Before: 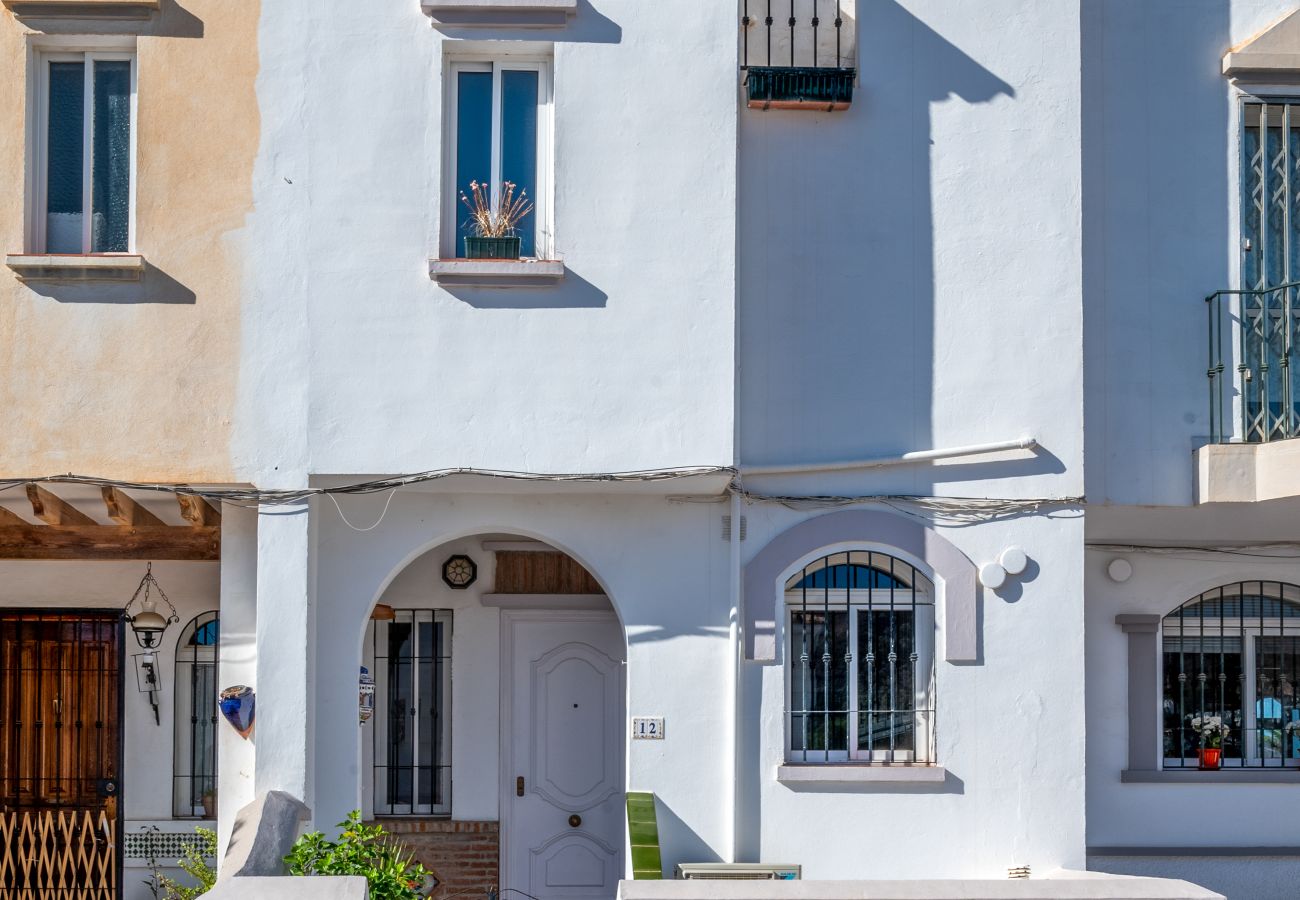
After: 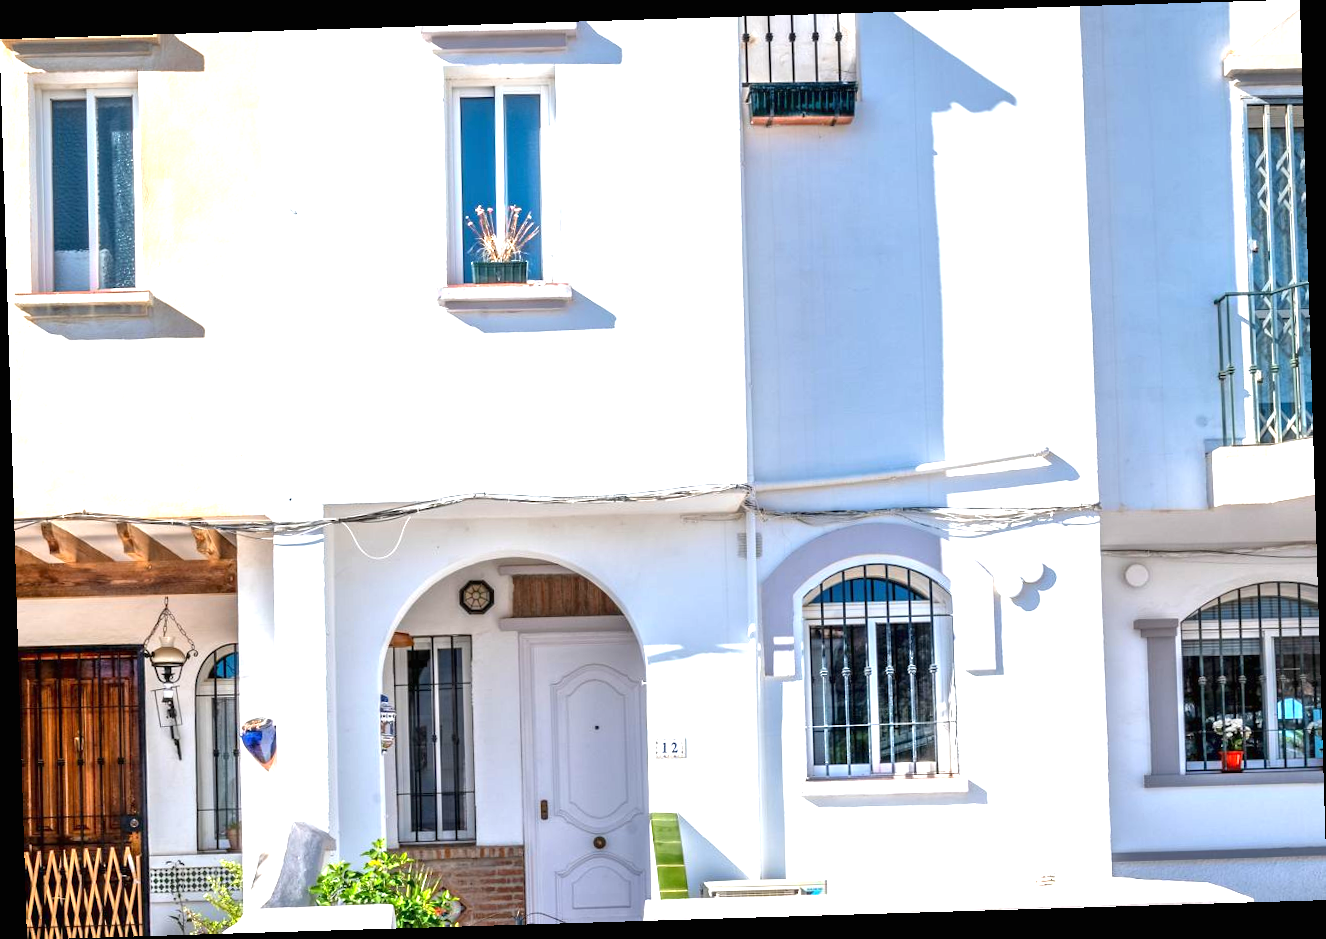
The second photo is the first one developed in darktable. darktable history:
exposure: black level correction 0, exposure 1.5 EV, compensate exposure bias true, compensate highlight preservation false
rotate and perspective: rotation -1.75°, automatic cropping off
